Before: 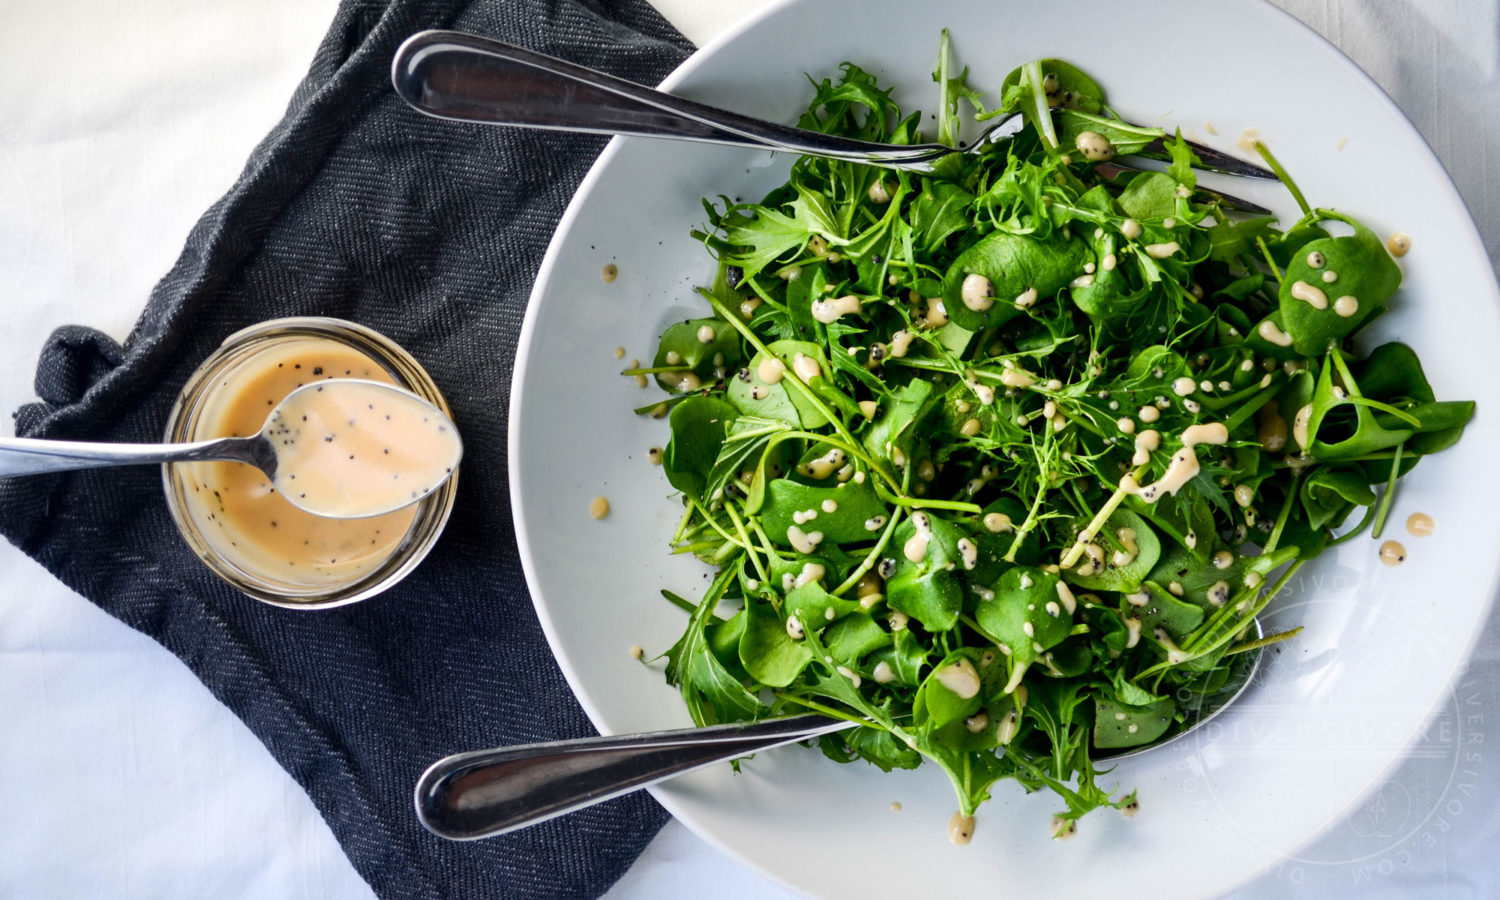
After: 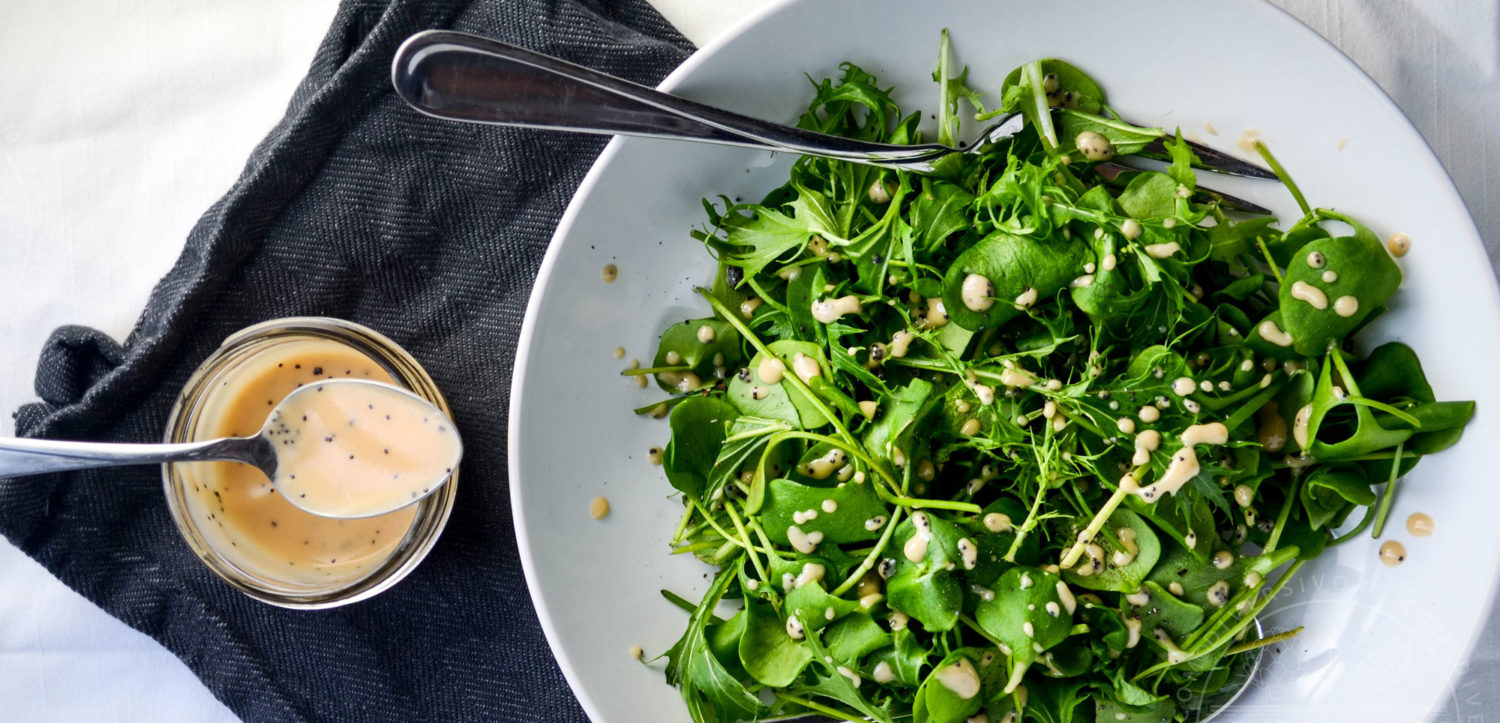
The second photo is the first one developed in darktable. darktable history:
crop: bottom 19.593%
